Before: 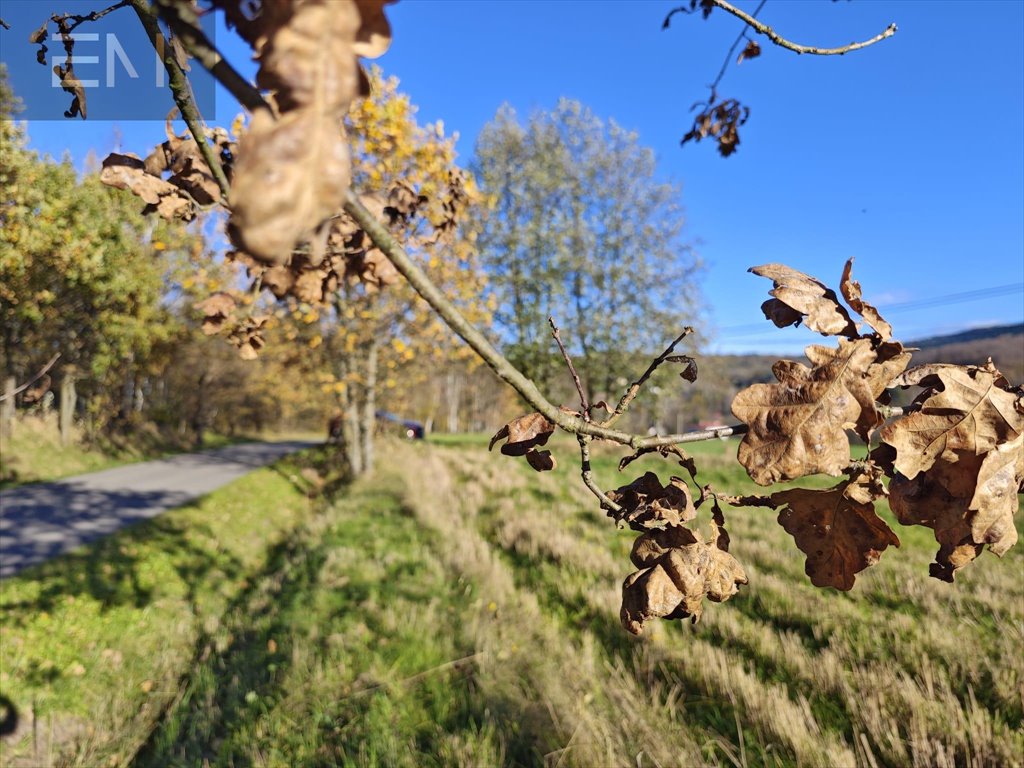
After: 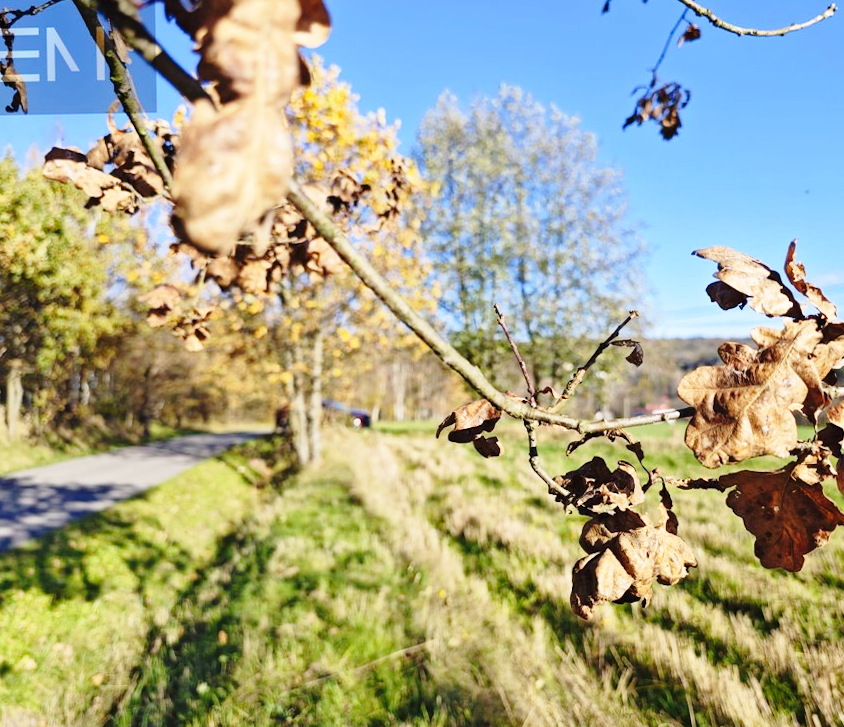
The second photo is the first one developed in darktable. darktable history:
crop and rotate: angle 1°, left 4.281%, top 0.642%, right 11.383%, bottom 2.486%
base curve: curves: ch0 [(0, 0) (0.028, 0.03) (0.121, 0.232) (0.46, 0.748) (0.859, 0.968) (1, 1)], preserve colors none
